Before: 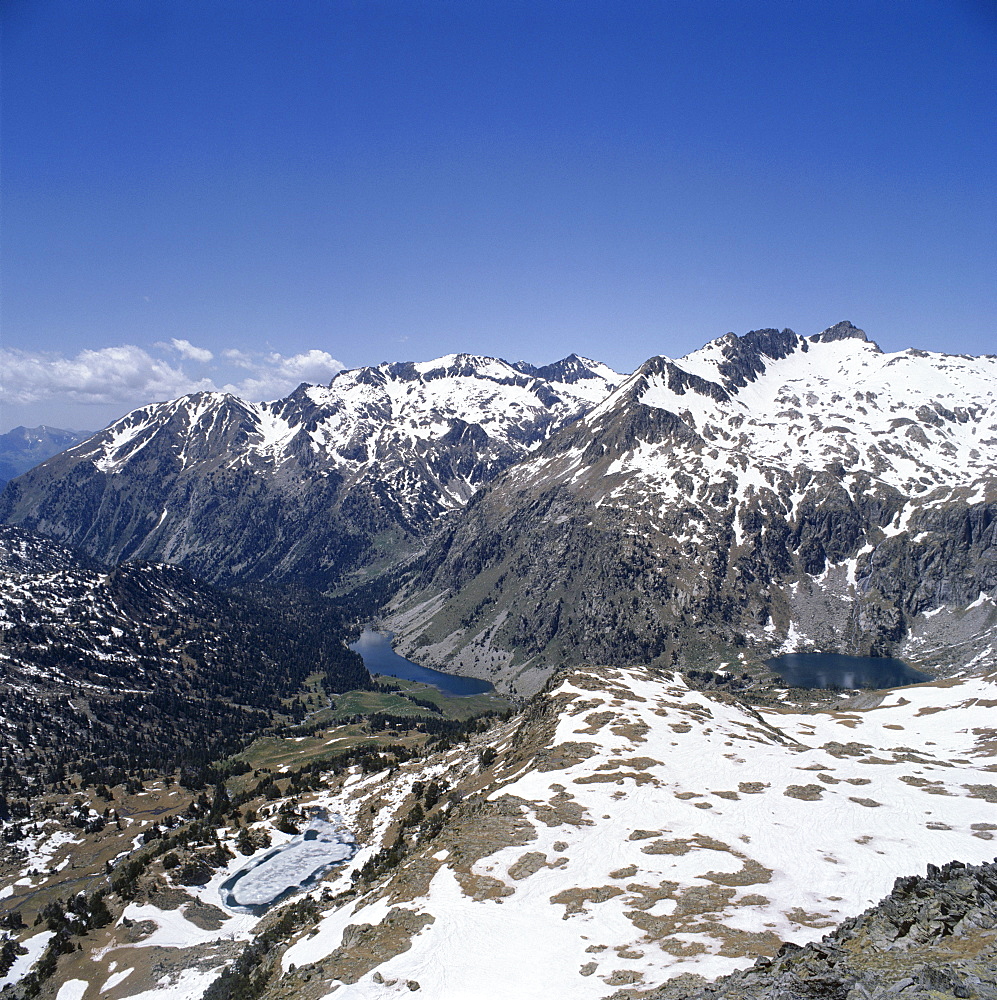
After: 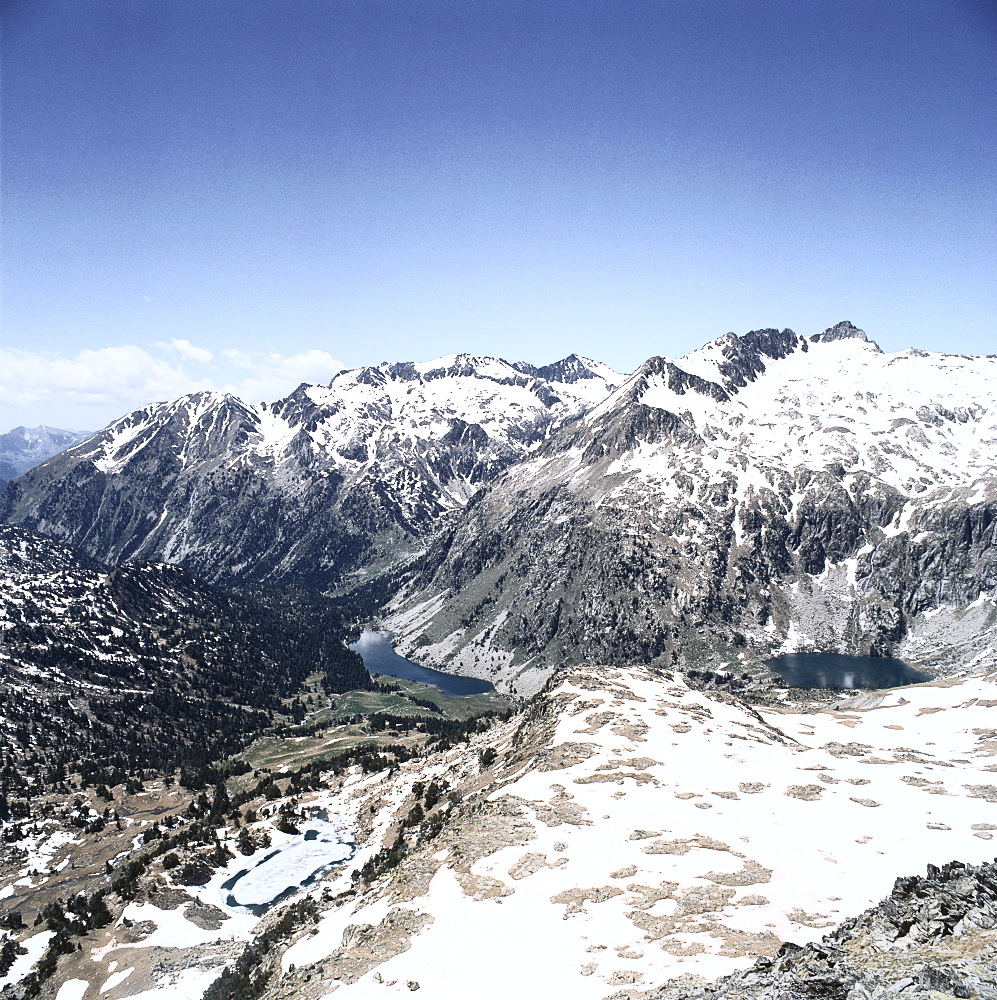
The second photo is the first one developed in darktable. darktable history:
contrast brightness saturation: contrast 0.584, brightness 0.567, saturation -0.337
